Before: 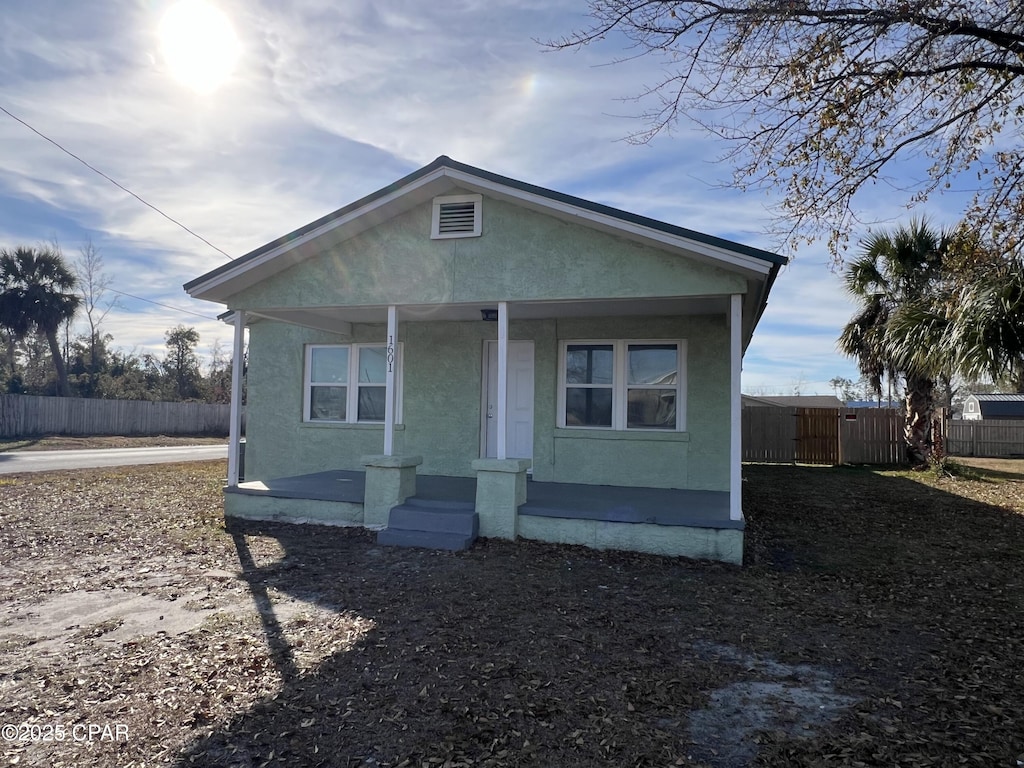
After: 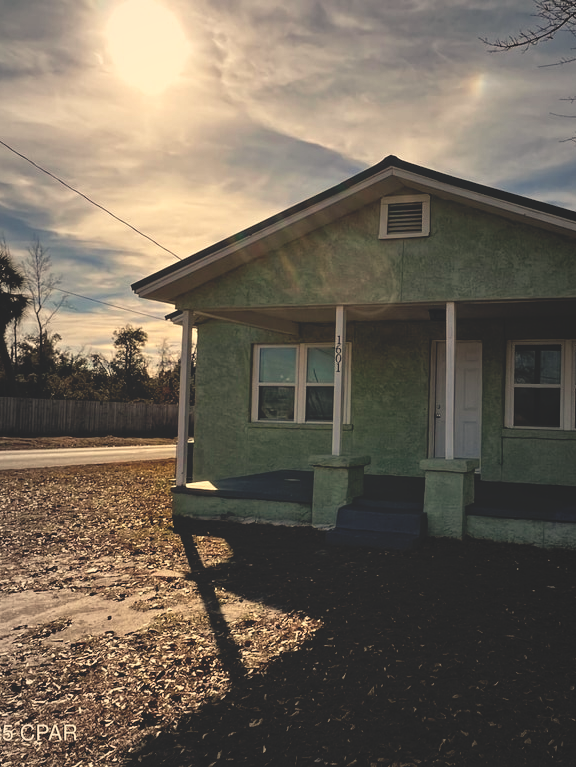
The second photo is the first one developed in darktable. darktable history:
vignetting: fall-off start 18.21%, fall-off radius 137.95%, brightness -0.207, center (-0.078, 0.066), width/height ratio 0.62, shape 0.59
base curve: curves: ch0 [(0, 0.02) (0.083, 0.036) (1, 1)], preserve colors none
haze removal: compatibility mode true, adaptive false
crop: left 5.114%, right 38.589%
white balance: red 1.138, green 0.996, blue 0.812
